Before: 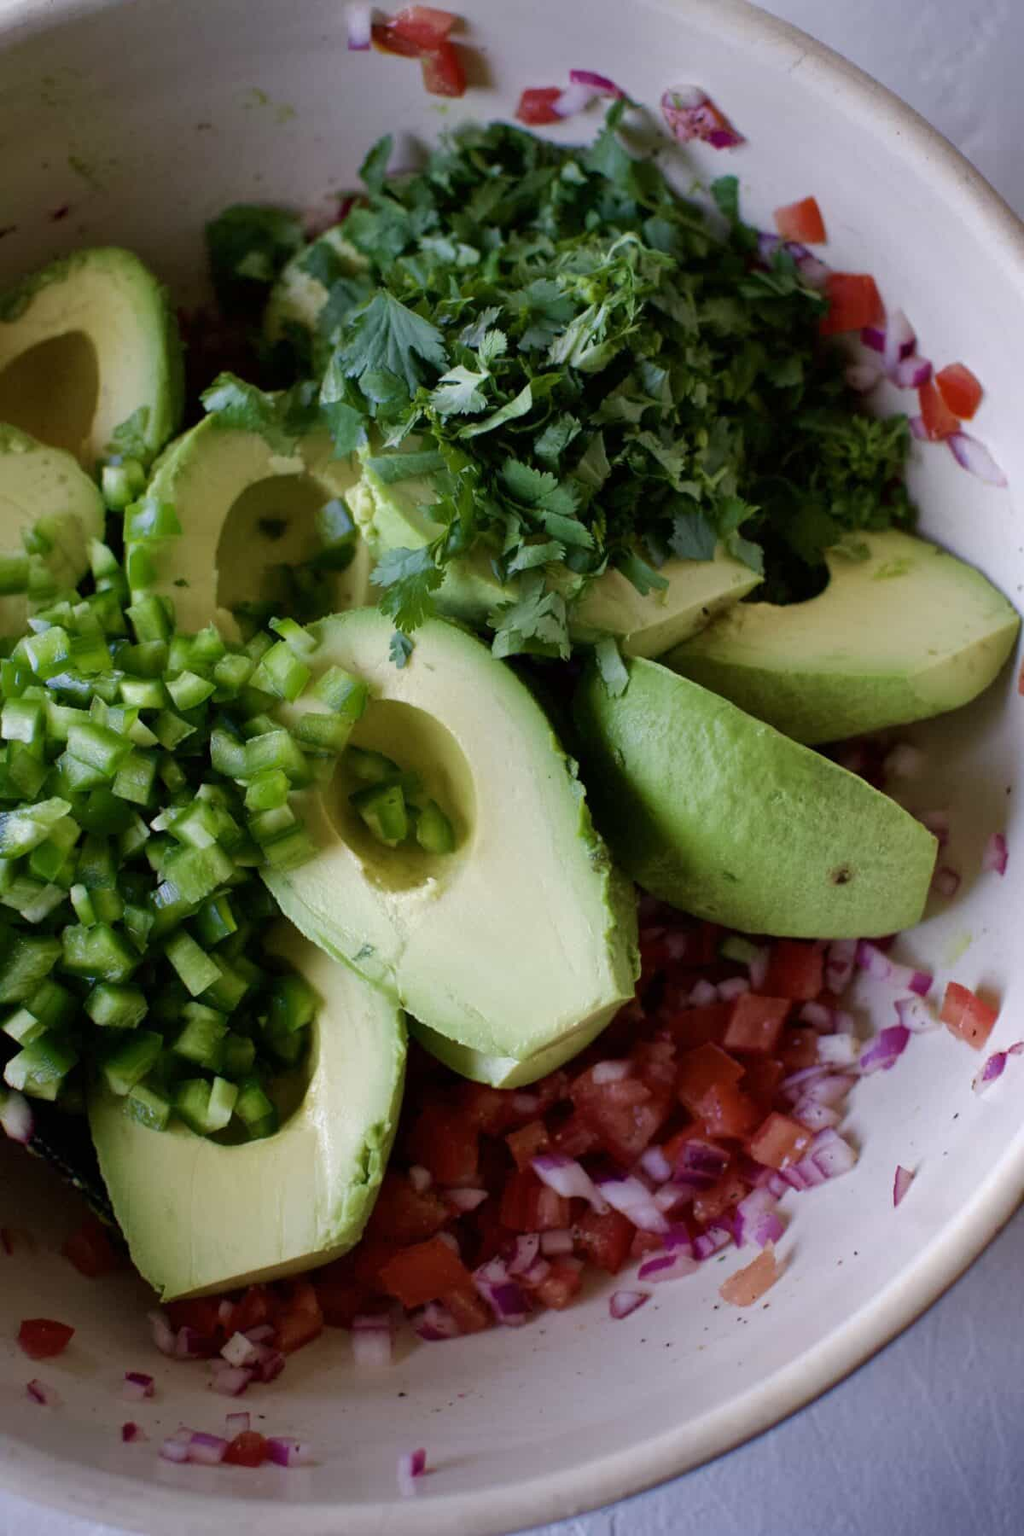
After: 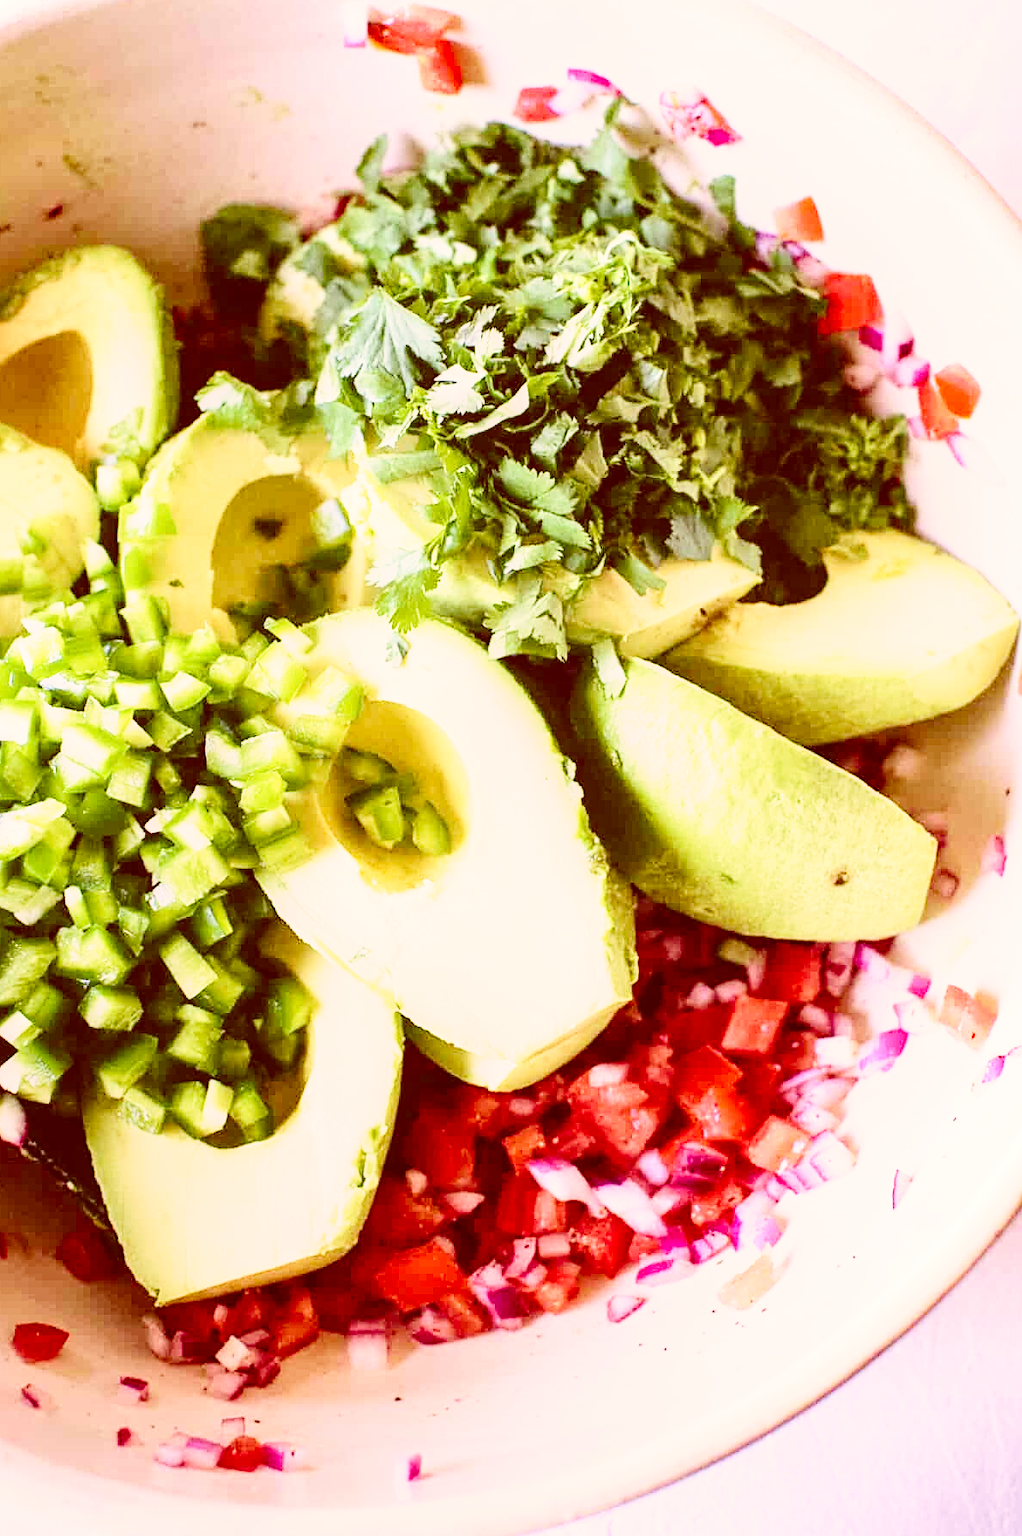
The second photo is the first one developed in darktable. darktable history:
crop and rotate: left 0.614%, top 0.179%, bottom 0.309%
exposure: black level correction 0, exposure 1.35 EV, compensate exposure bias true, compensate highlight preservation false
color correction: highlights a* 9.03, highlights b* 8.71, shadows a* 40, shadows b* 40, saturation 0.8
local contrast: detail 110%
contrast brightness saturation: contrast 0.2, brightness 0.16, saturation 0.22
base curve: curves: ch0 [(0, 0) (0.008, 0.007) (0.022, 0.029) (0.048, 0.089) (0.092, 0.197) (0.191, 0.399) (0.275, 0.534) (0.357, 0.65) (0.477, 0.78) (0.542, 0.833) (0.799, 0.973) (1, 1)], preserve colors none
sharpen: on, module defaults
